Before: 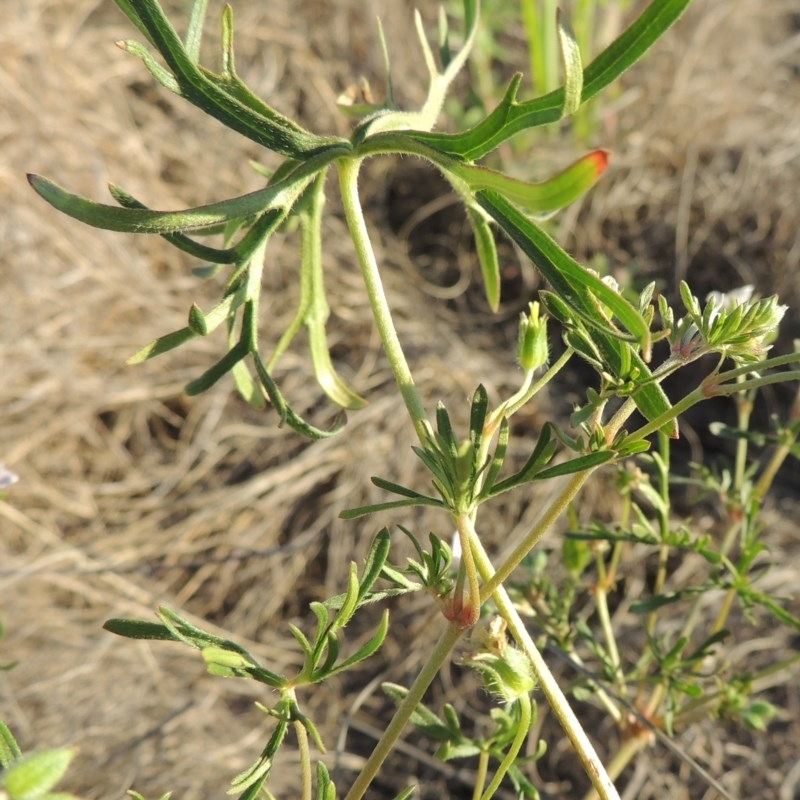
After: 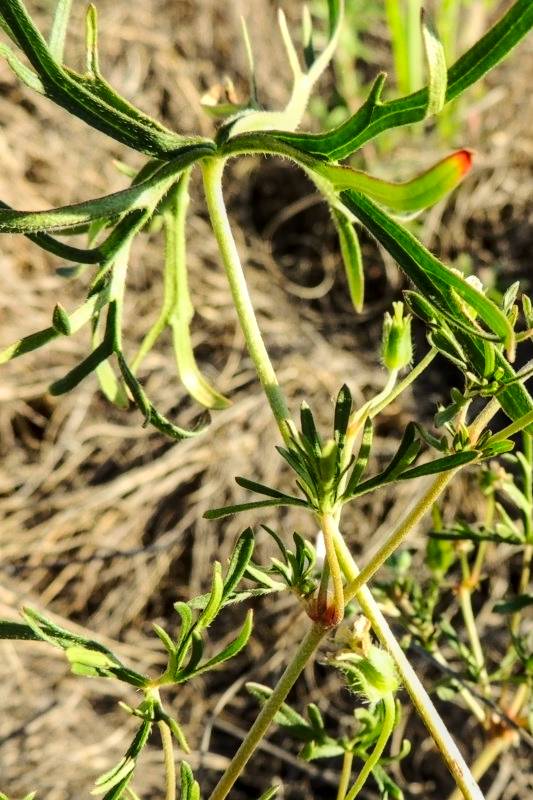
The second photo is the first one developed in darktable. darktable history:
crop: left 17.024%, right 16.267%
tone curve: curves: ch0 [(0, 0) (0.035, 0.017) (0.131, 0.108) (0.279, 0.279) (0.476, 0.554) (0.617, 0.693) (0.704, 0.77) (0.801, 0.854) (0.895, 0.927) (1, 0.976)]; ch1 [(0, 0) (0.318, 0.278) (0.444, 0.427) (0.493, 0.488) (0.508, 0.502) (0.534, 0.526) (0.562, 0.555) (0.645, 0.648) (0.746, 0.764) (1, 1)]; ch2 [(0, 0) (0.316, 0.292) (0.381, 0.37) (0.423, 0.448) (0.476, 0.482) (0.502, 0.495) (0.522, 0.518) (0.533, 0.532) (0.593, 0.622) (0.634, 0.663) (0.7, 0.7) (0.861, 0.808) (1, 0.951)], color space Lab, linked channels, preserve colors none
contrast brightness saturation: contrast 0.193, brightness -0.101, saturation 0.21
local contrast: on, module defaults
